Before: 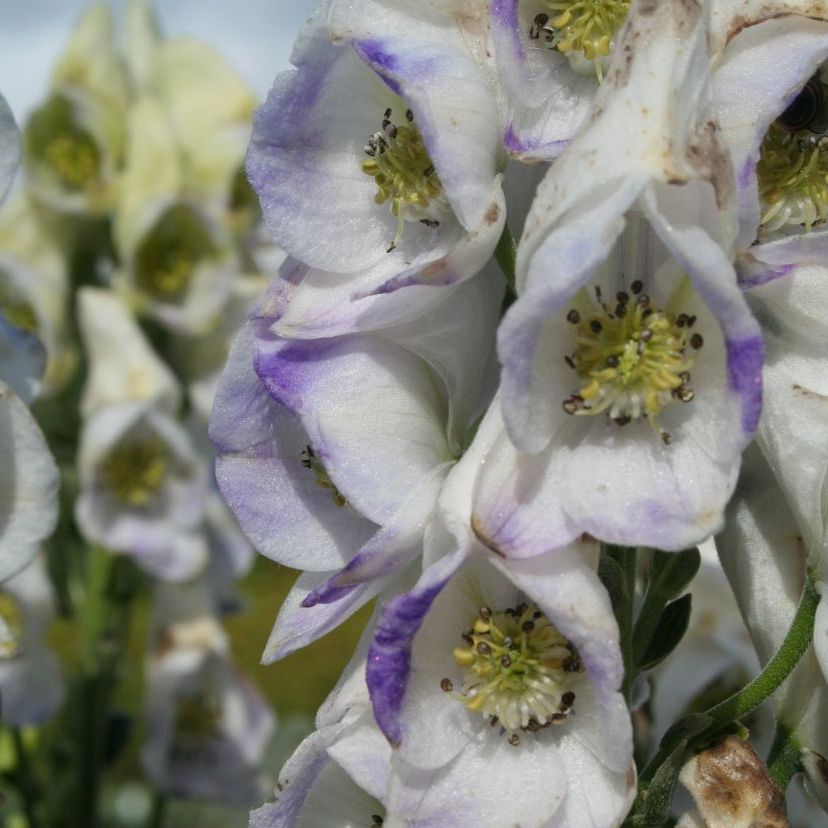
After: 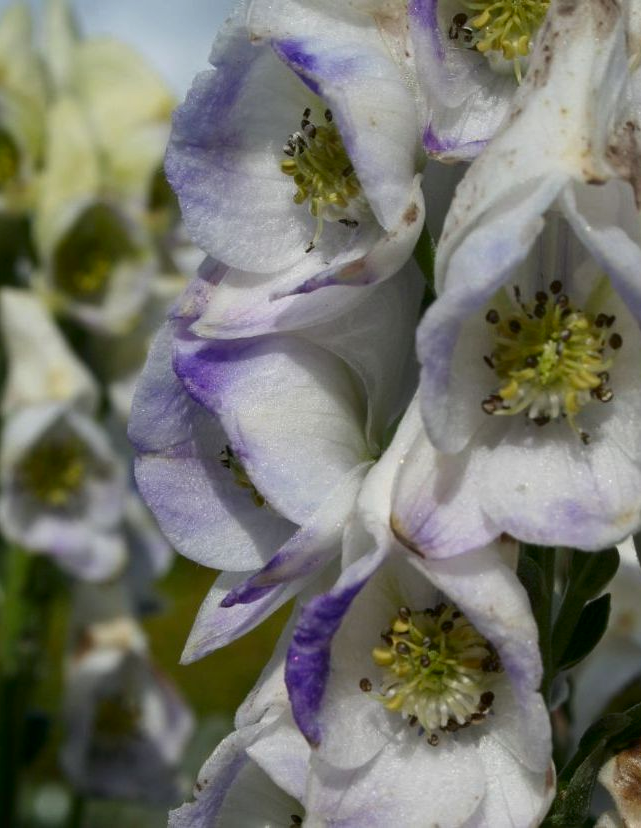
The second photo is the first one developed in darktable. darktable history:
crop: left 9.873%, right 12.709%
contrast brightness saturation: contrast 0.065, brightness -0.13, saturation 0.058
